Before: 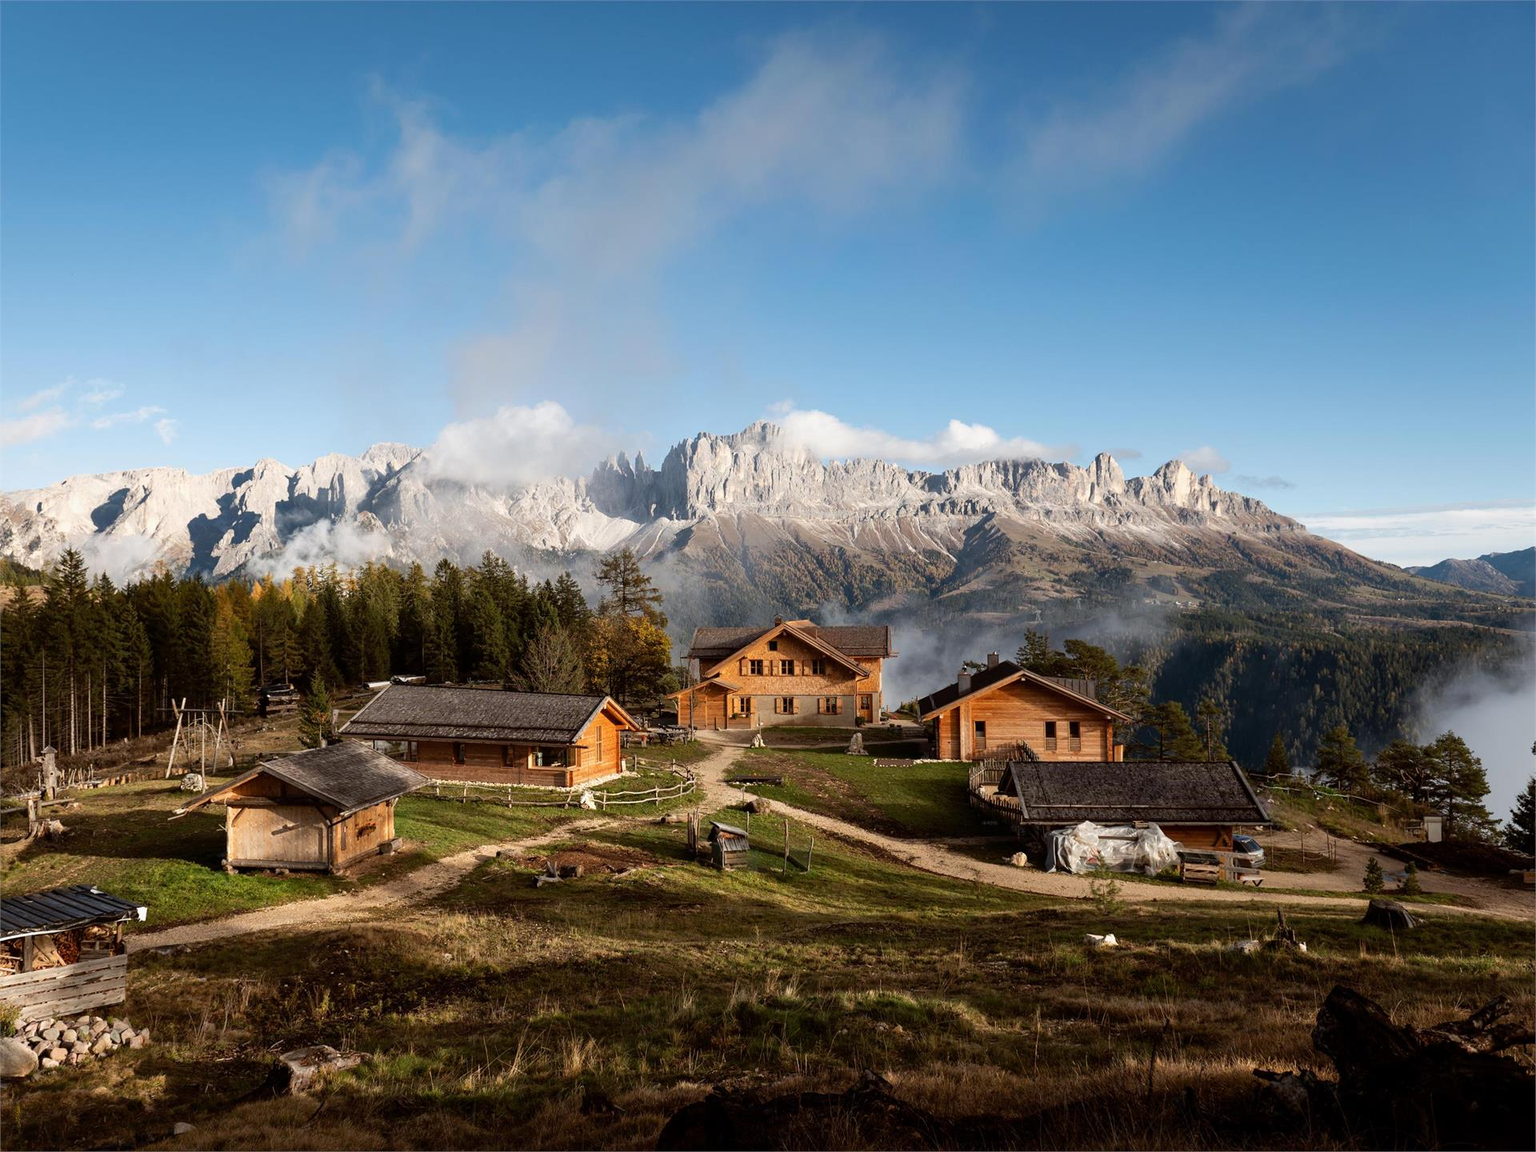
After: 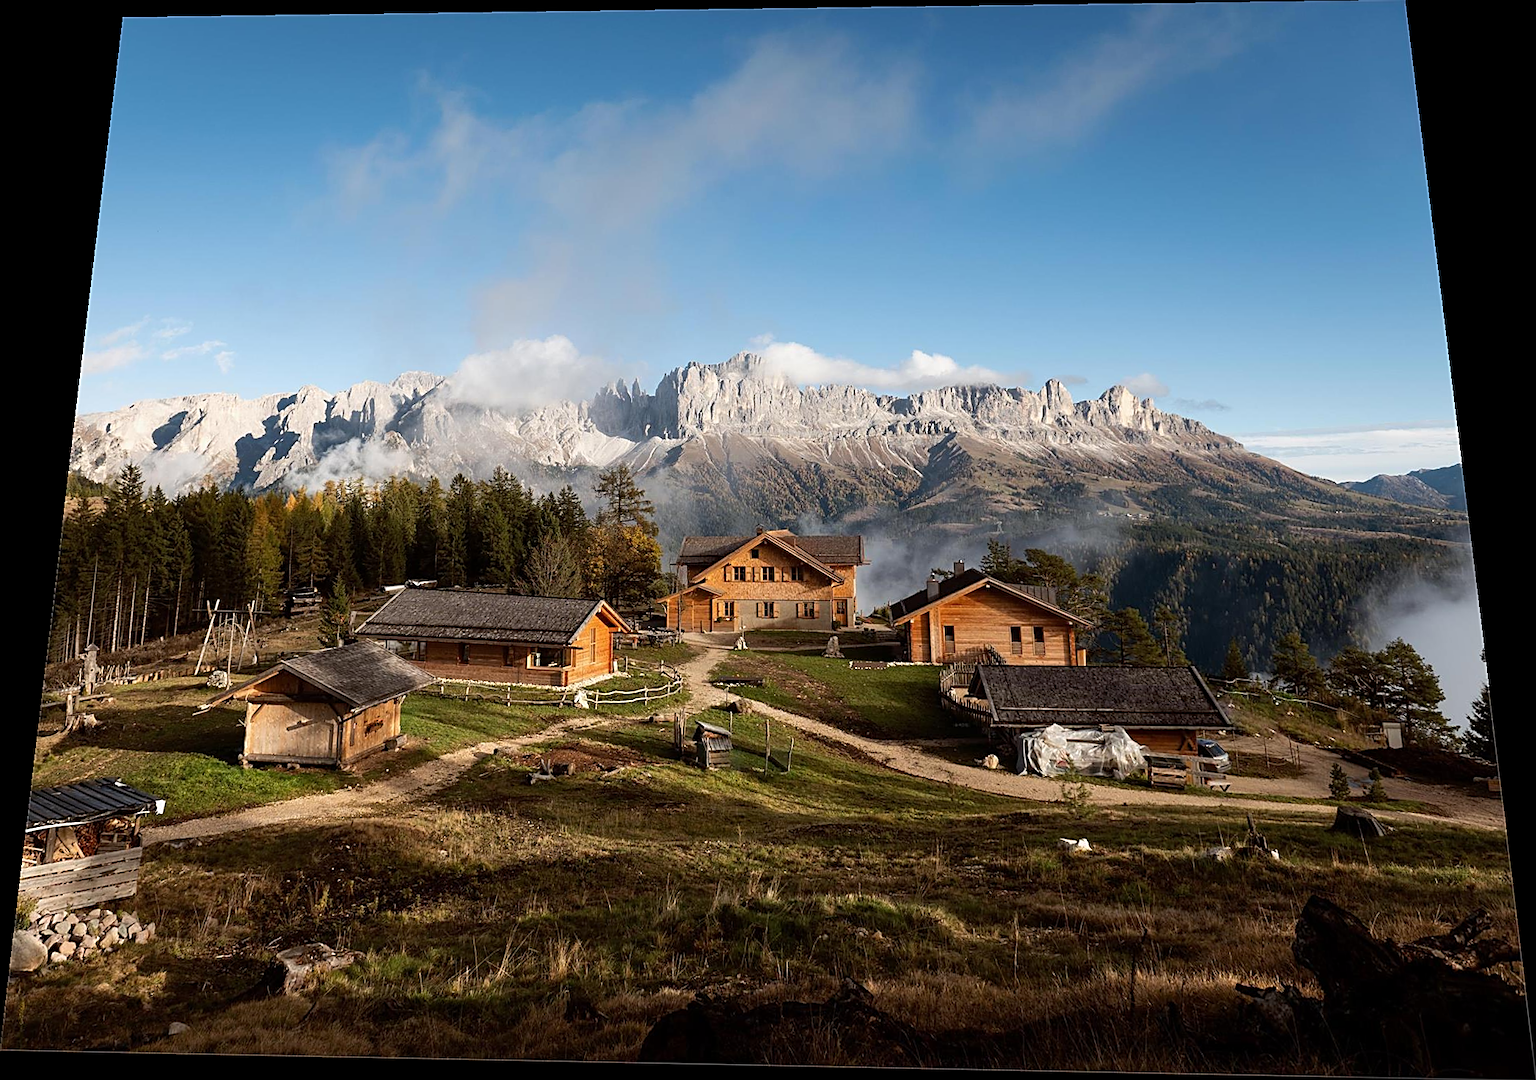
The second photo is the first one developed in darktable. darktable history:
rotate and perspective: rotation 0.128°, lens shift (vertical) -0.181, lens shift (horizontal) -0.044, shear 0.001, automatic cropping off
sharpen: amount 0.6
